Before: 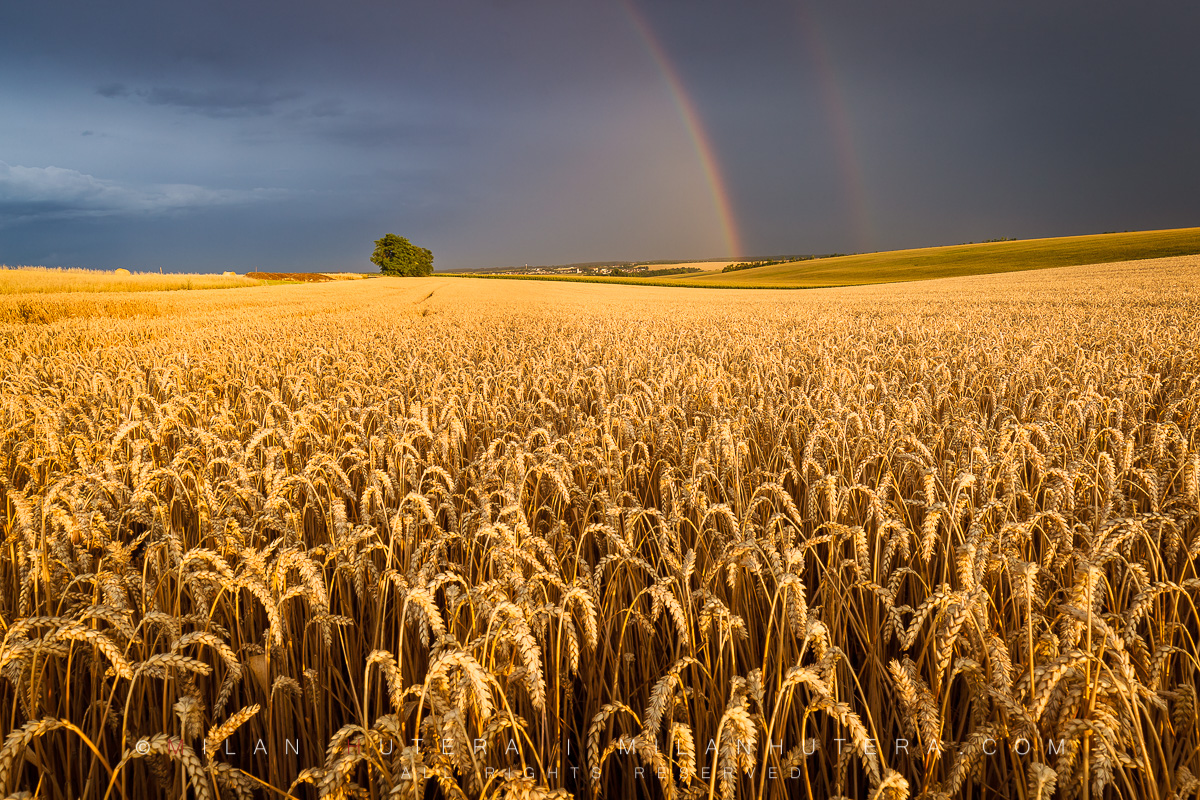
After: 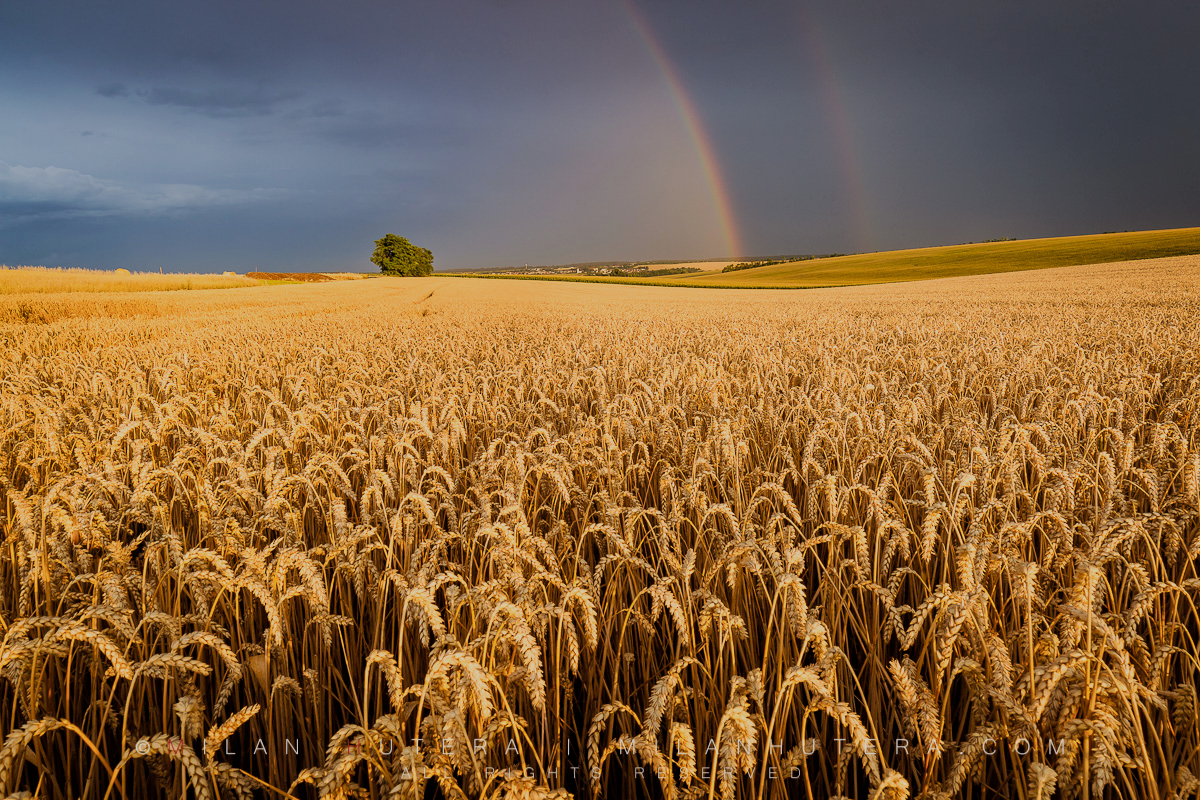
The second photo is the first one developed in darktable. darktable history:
exposure: compensate exposure bias true, compensate highlight preservation false
filmic rgb: black relative exposure -7.65 EV, white relative exposure 4.56 EV, hardness 3.61
